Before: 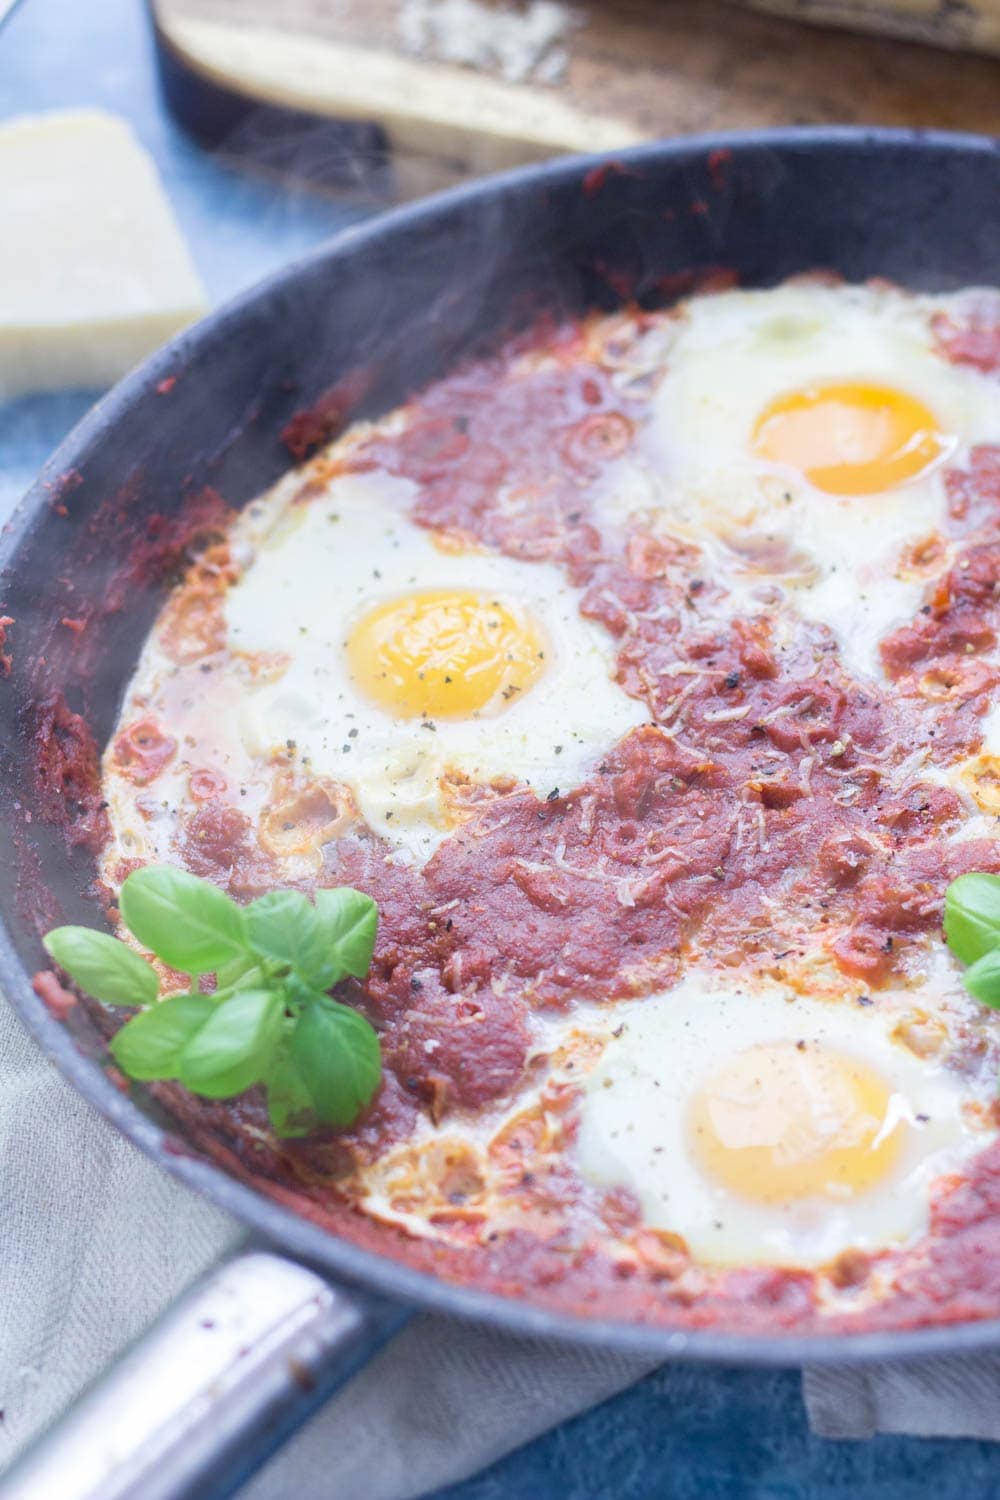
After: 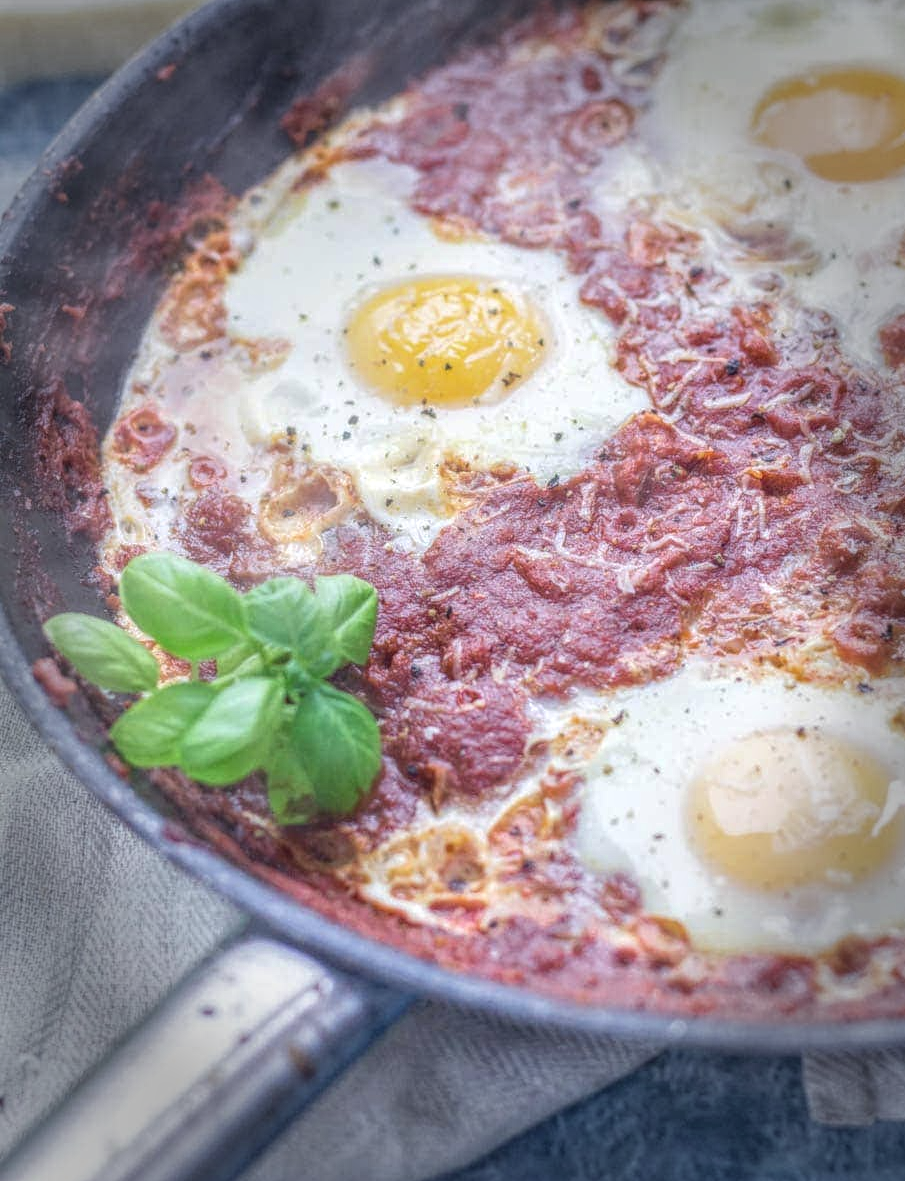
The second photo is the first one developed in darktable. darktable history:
vignetting: fall-off start 66.7%, fall-off radius 39.74%, brightness -0.576, saturation -0.258, automatic ratio true, width/height ratio 0.671, dithering 16-bit output
local contrast: highlights 0%, shadows 0%, detail 200%, midtone range 0.25
crop: top 20.916%, right 9.437%, bottom 0.316%
